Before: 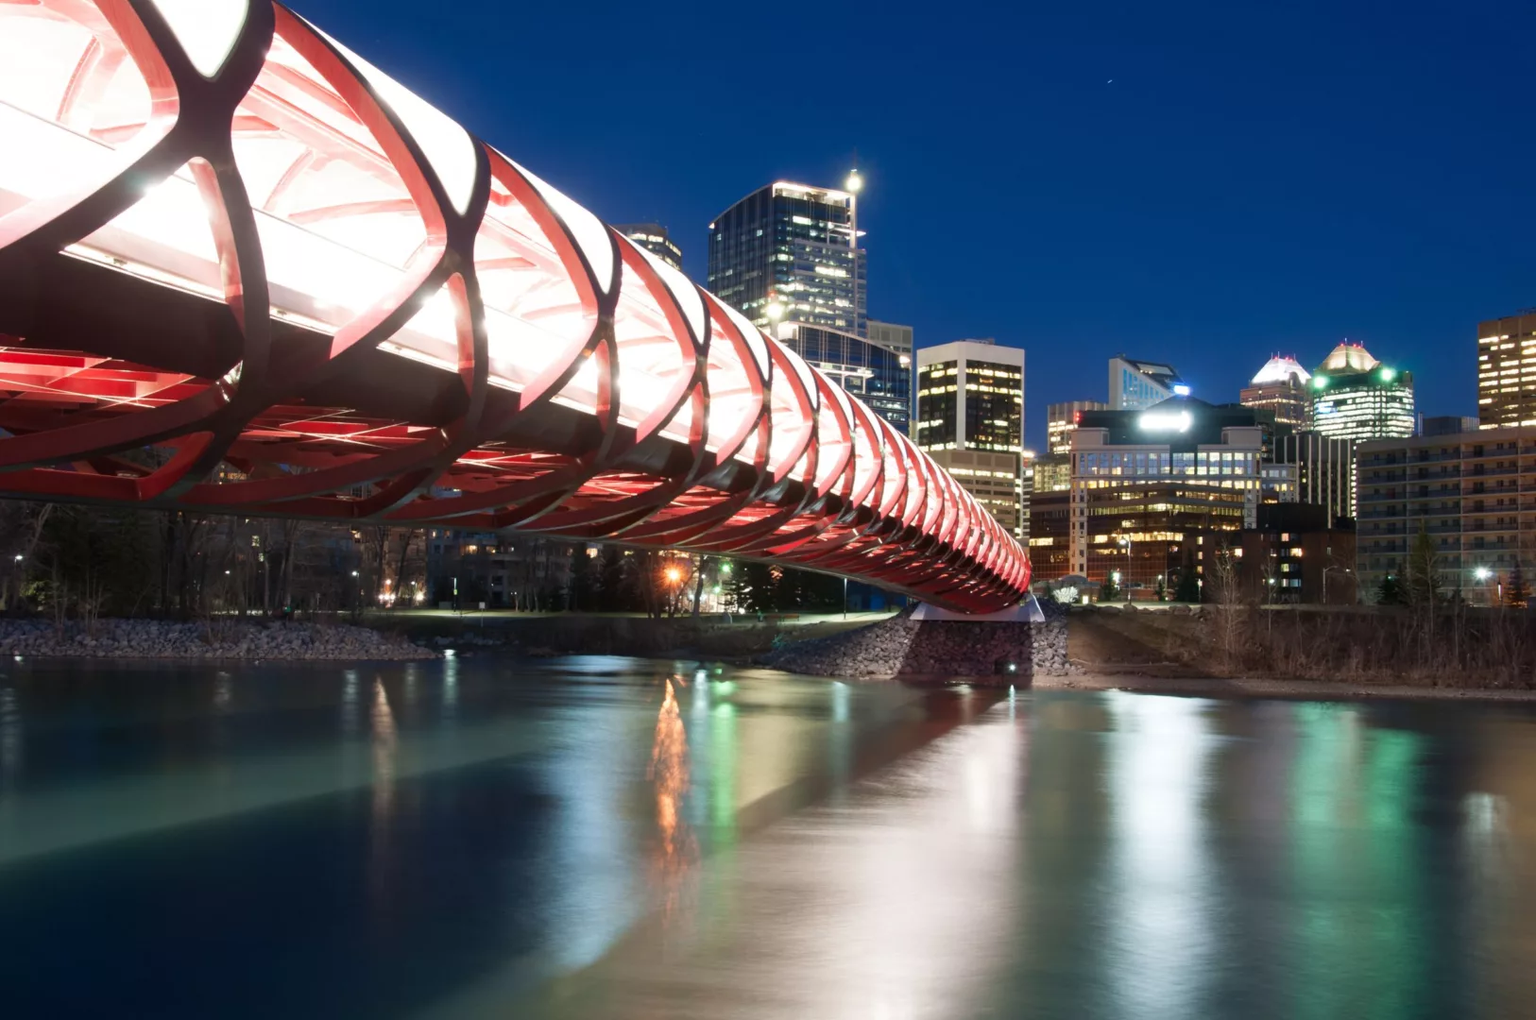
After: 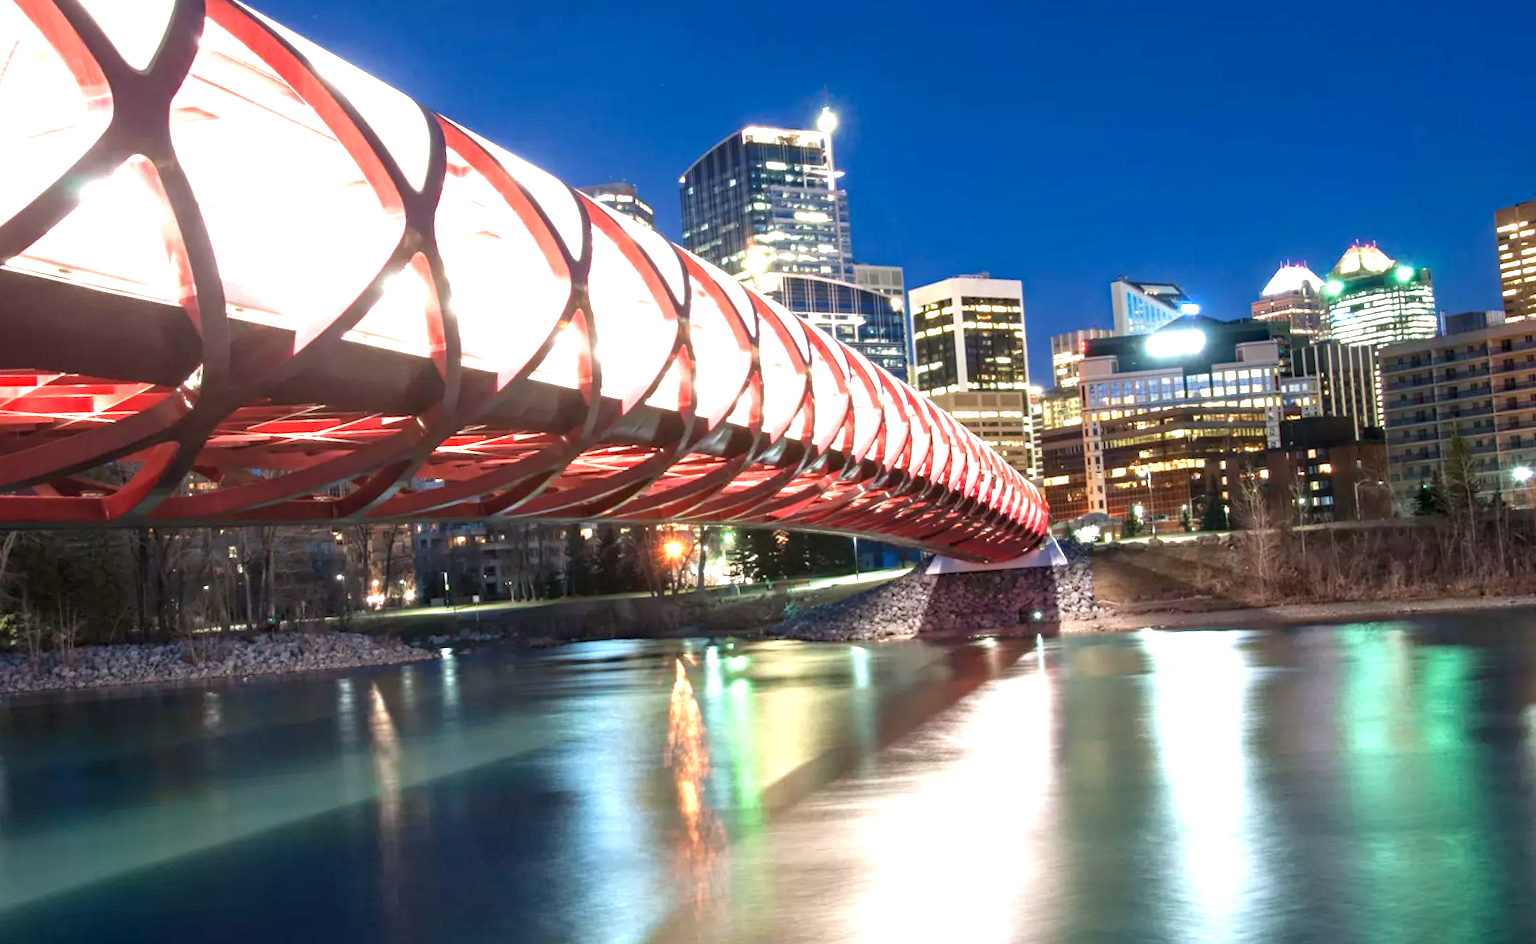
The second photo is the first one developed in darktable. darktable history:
local contrast: on, module defaults
haze removal: compatibility mode true, adaptive false
exposure: black level correction 0, exposure 1.1 EV, compensate exposure bias true, compensate highlight preservation false
rotate and perspective: rotation -5°, crop left 0.05, crop right 0.952, crop top 0.11, crop bottom 0.89
